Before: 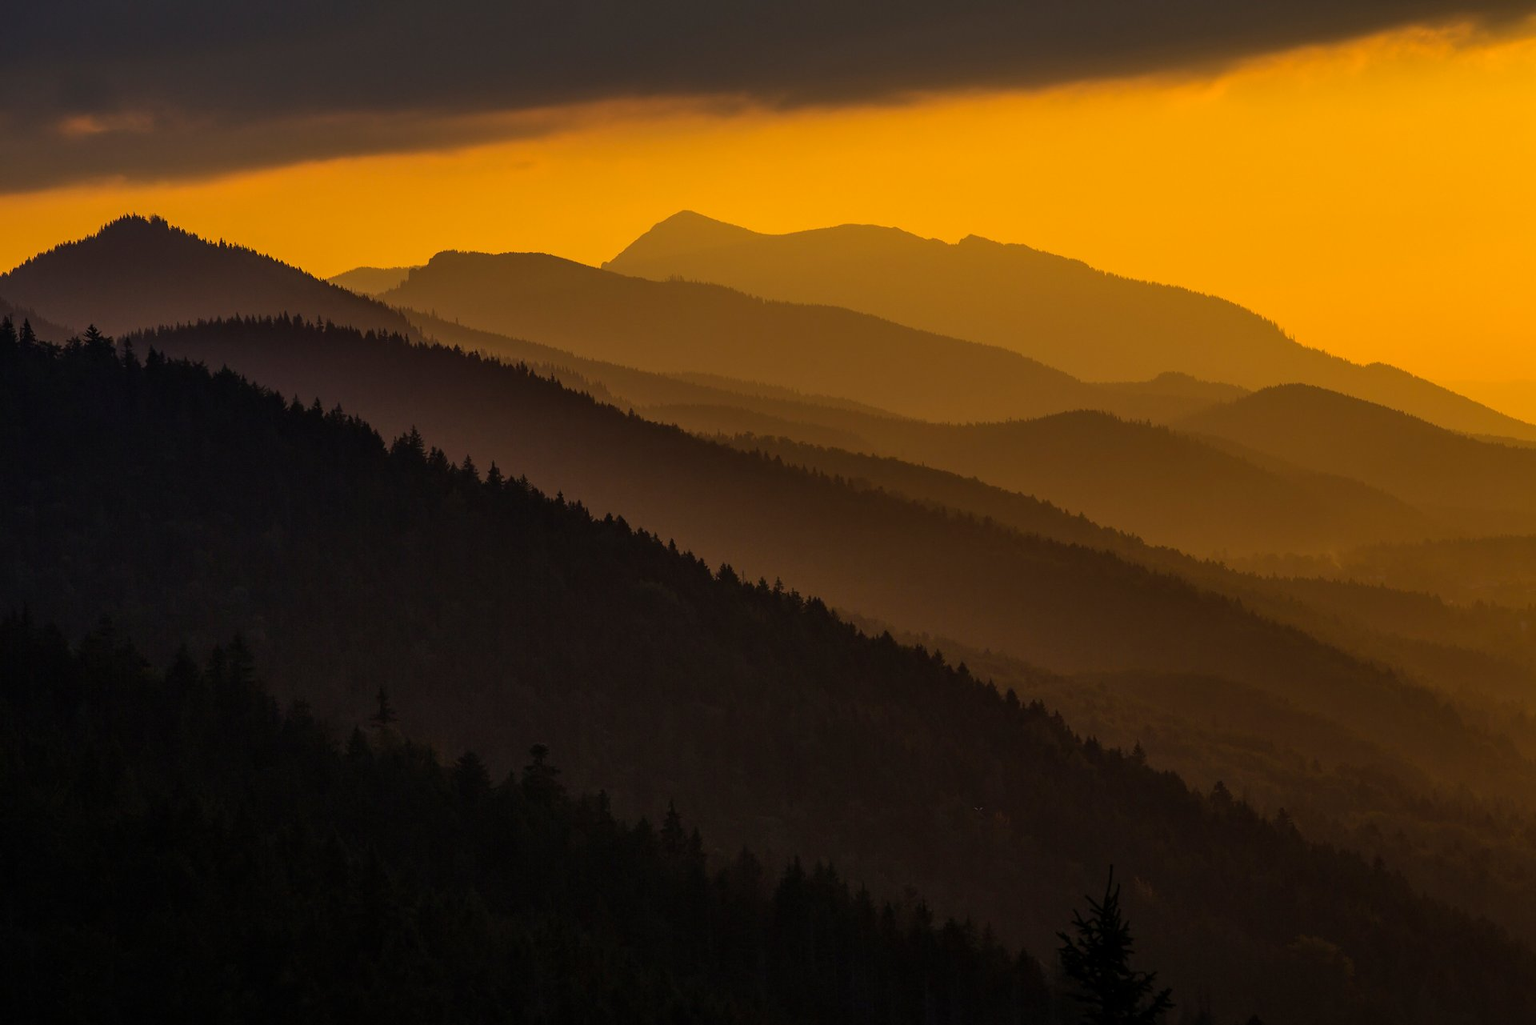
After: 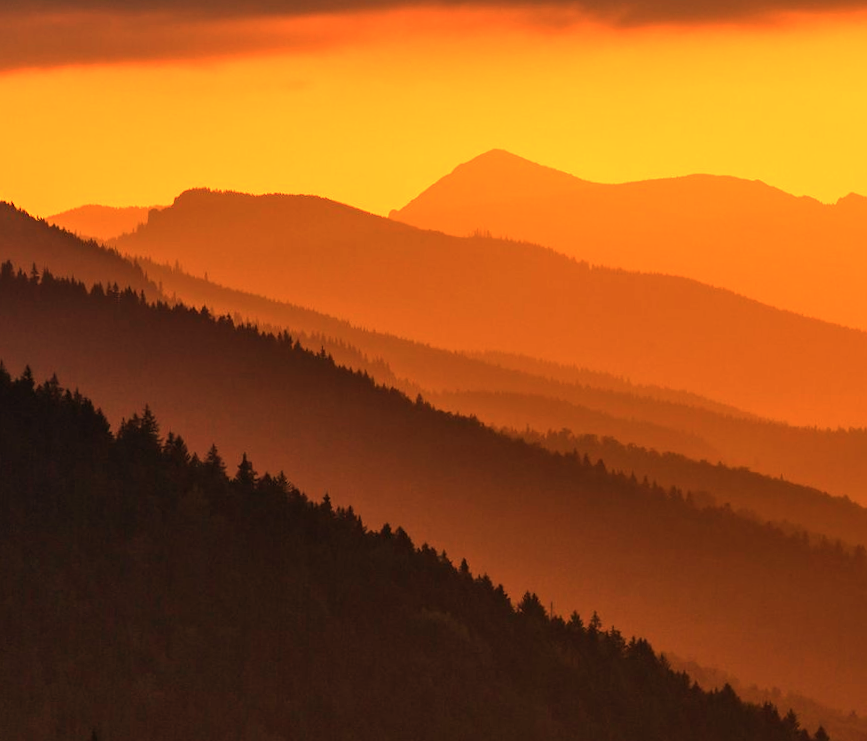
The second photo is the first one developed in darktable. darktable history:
white balance: red 1.467, blue 0.684
color balance rgb: global vibrance 10%
exposure: exposure 0.7 EV, compensate highlight preservation false
rotate and perspective: rotation 2.17°, automatic cropping off
crop: left 20.248%, top 10.86%, right 35.675%, bottom 34.321%
